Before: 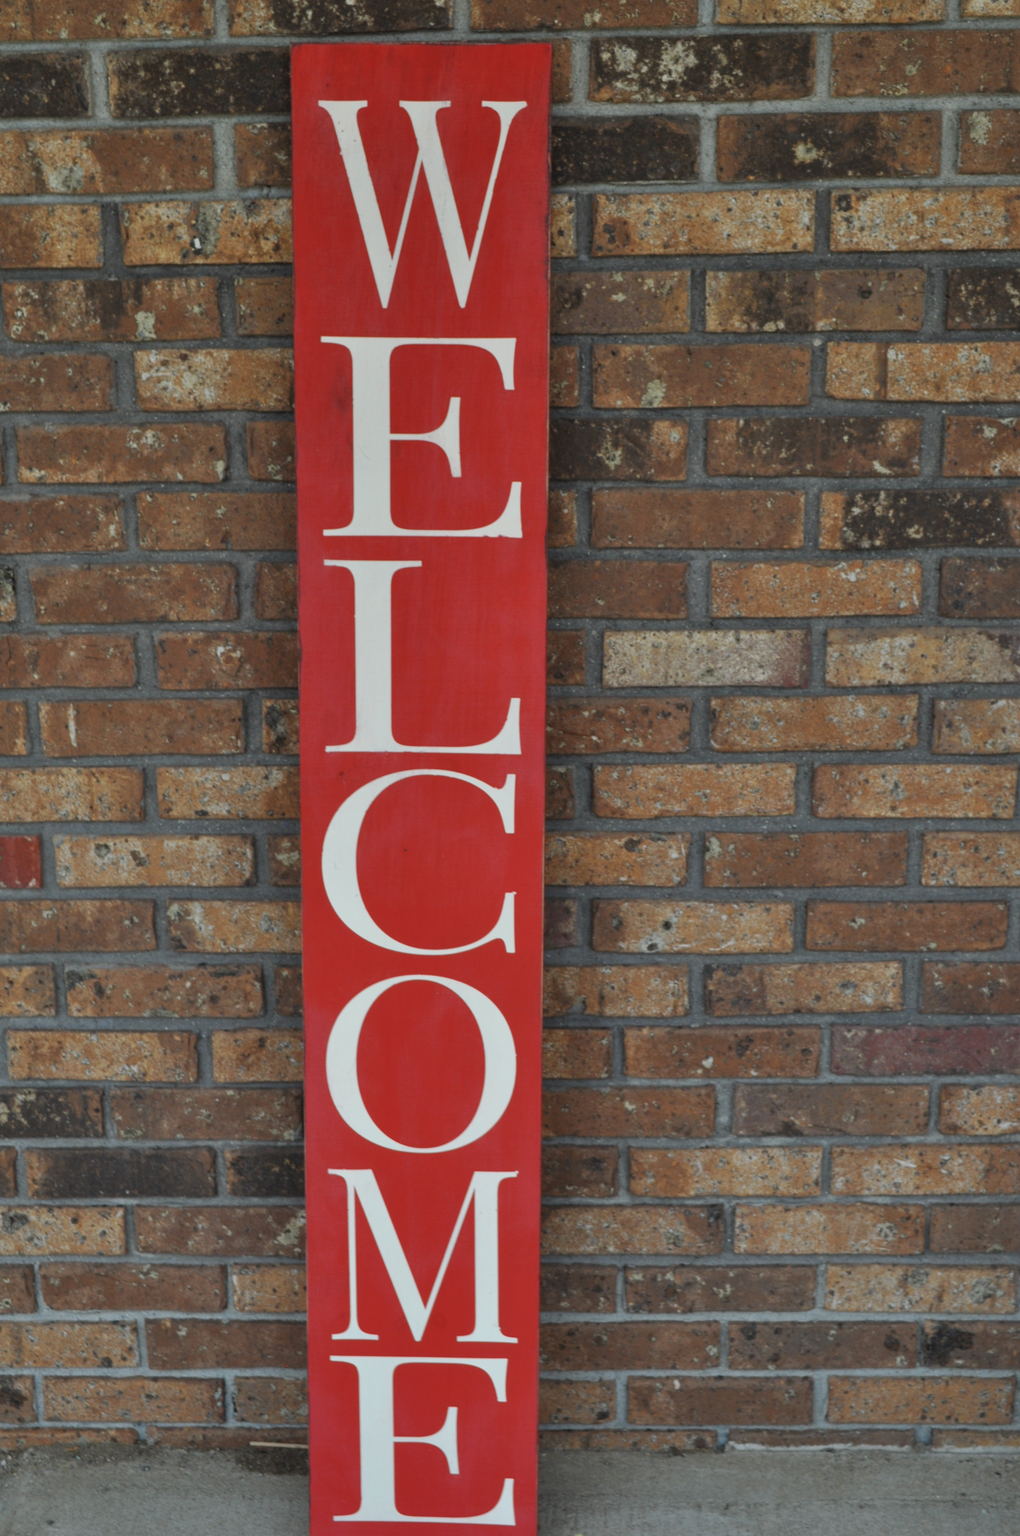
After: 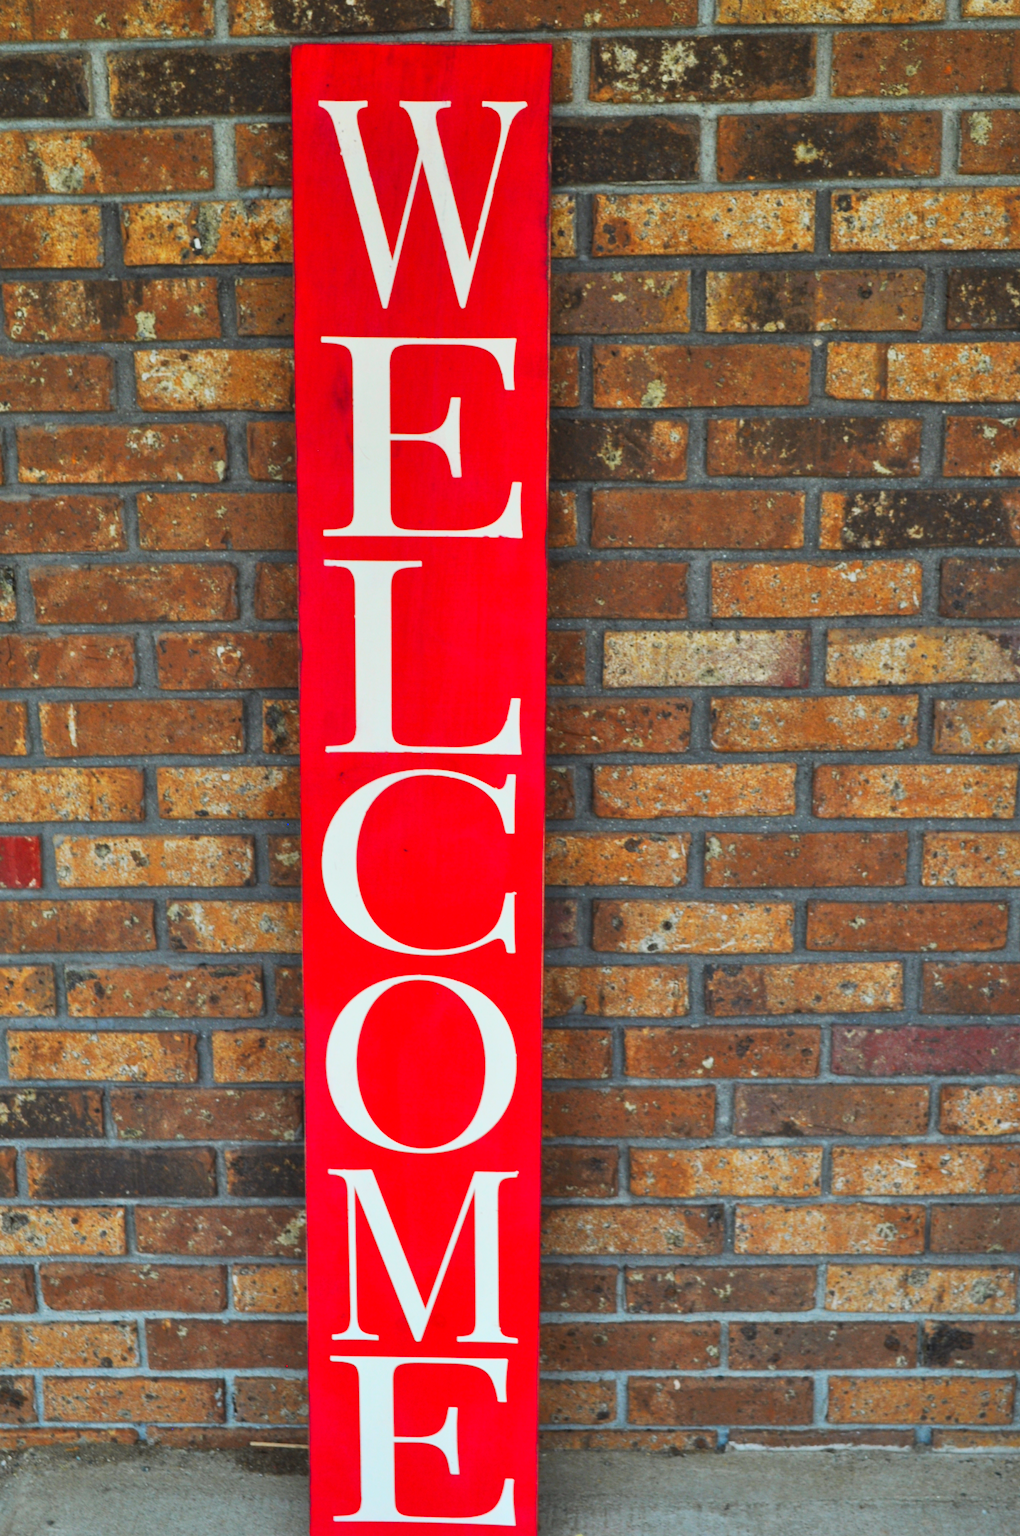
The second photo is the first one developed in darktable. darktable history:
contrast brightness saturation: contrast 0.2, brightness 0.2, saturation 0.8
tone curve: curves: ch0 [(0, 0) (0.003, 0.038) (0.011, 0.035) (0.025, 0.03) (0.044, 0.044) (0.069, 0.062) (0.1, 0.087) (0.136, 0.114) (0.177, 0.15) (0.224, 0.193) (0.277, 0.242) (0.335, 0.299) (0.399, 0.361) (0.468, 0.437) (0.543, 0.521) (0.623, 0.614) (0.709, 0.717) (0.801, 0.817) (0.898, 0.913) (1, 1)], preserve colors none
